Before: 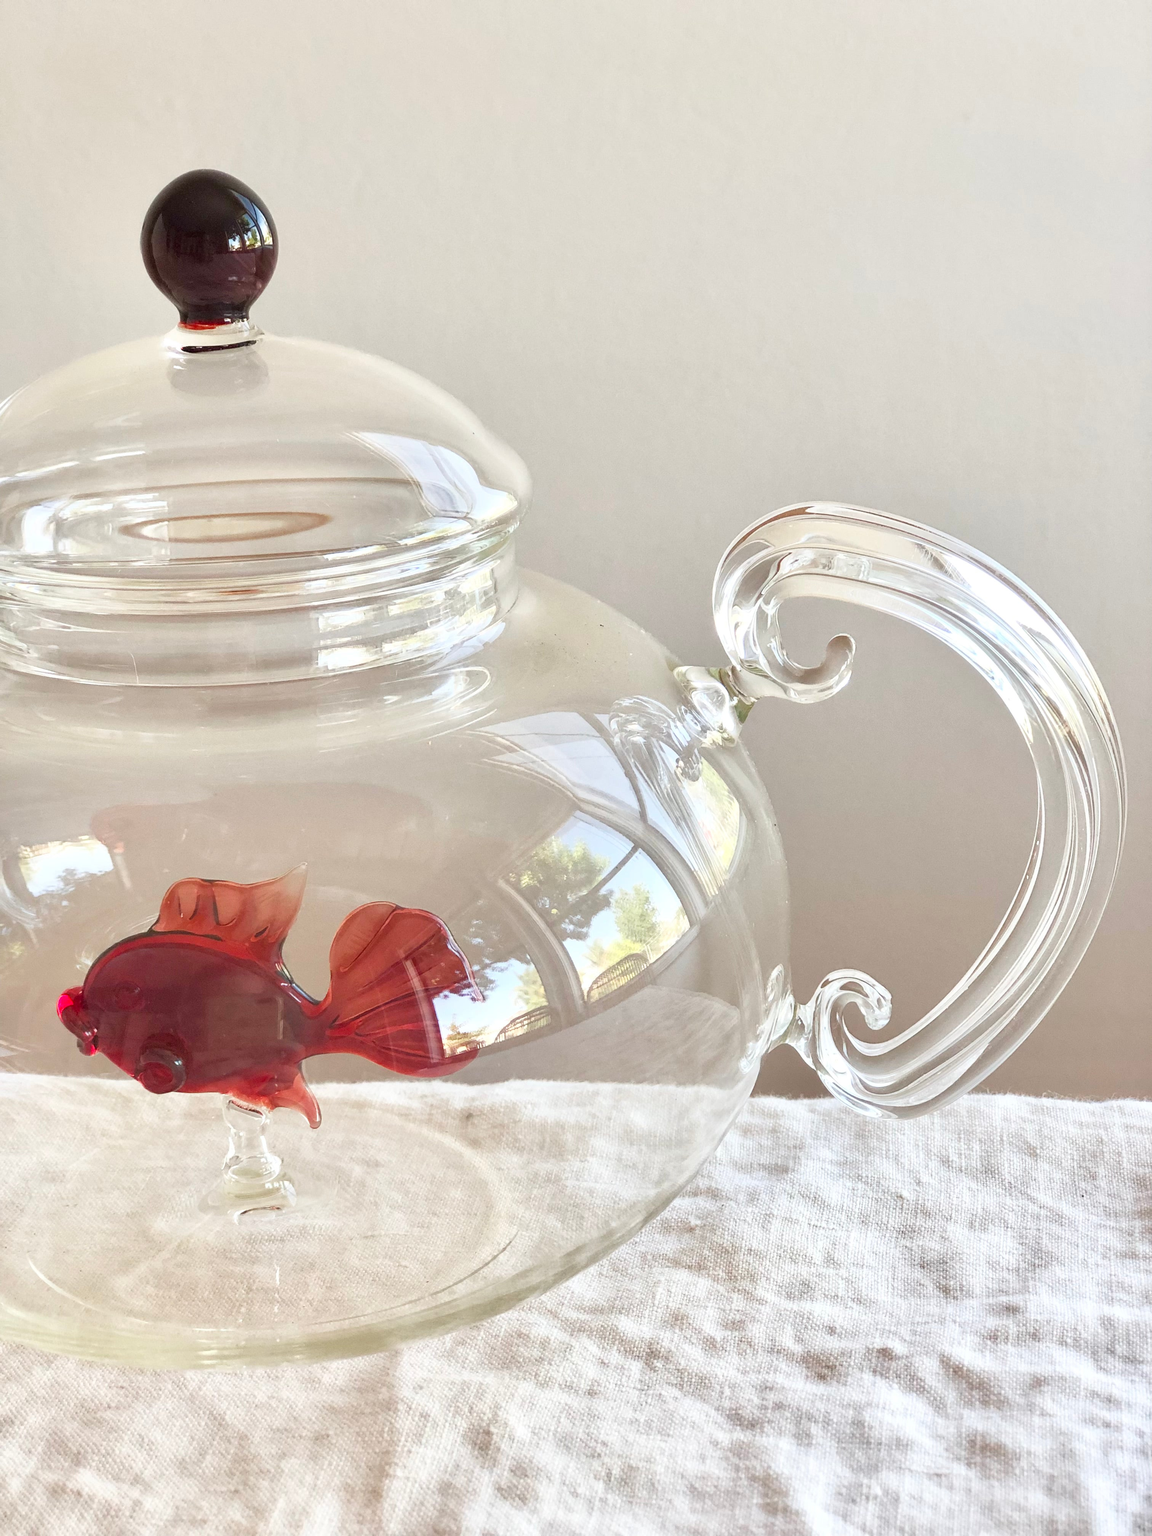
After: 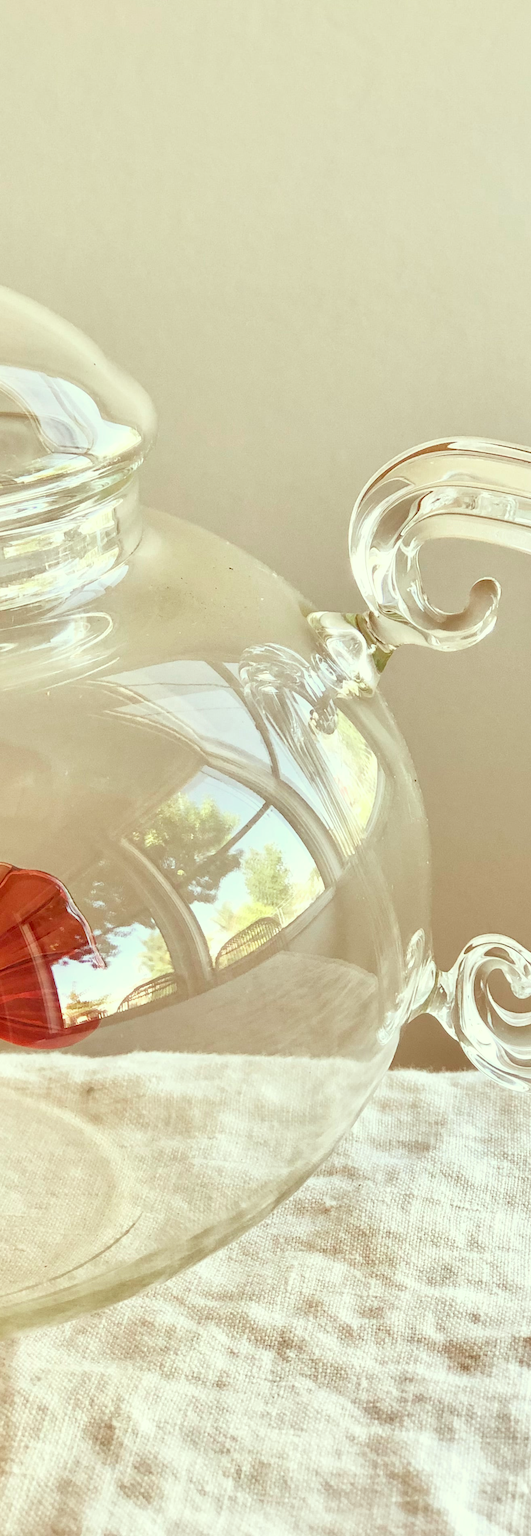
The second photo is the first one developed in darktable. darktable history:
crop: left 33.43%, top 5.939%, right 23.153%
color correction: highlights a* -6.11, highlights b* 9.44, shadows a* 10.21, shadows b* 23.93
